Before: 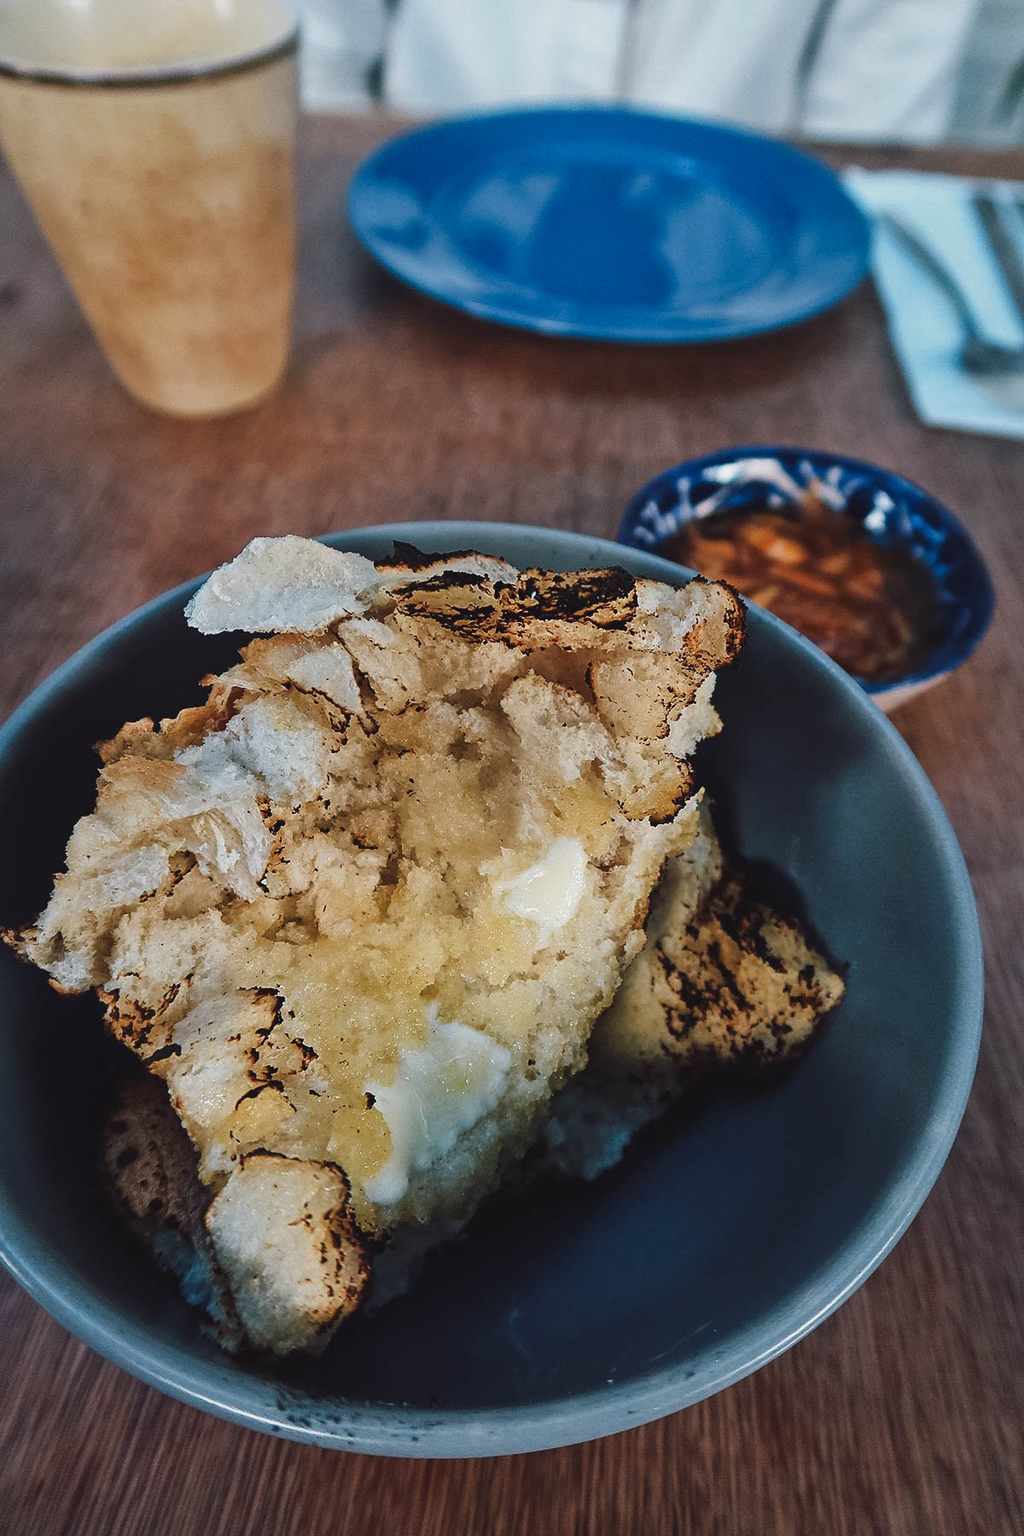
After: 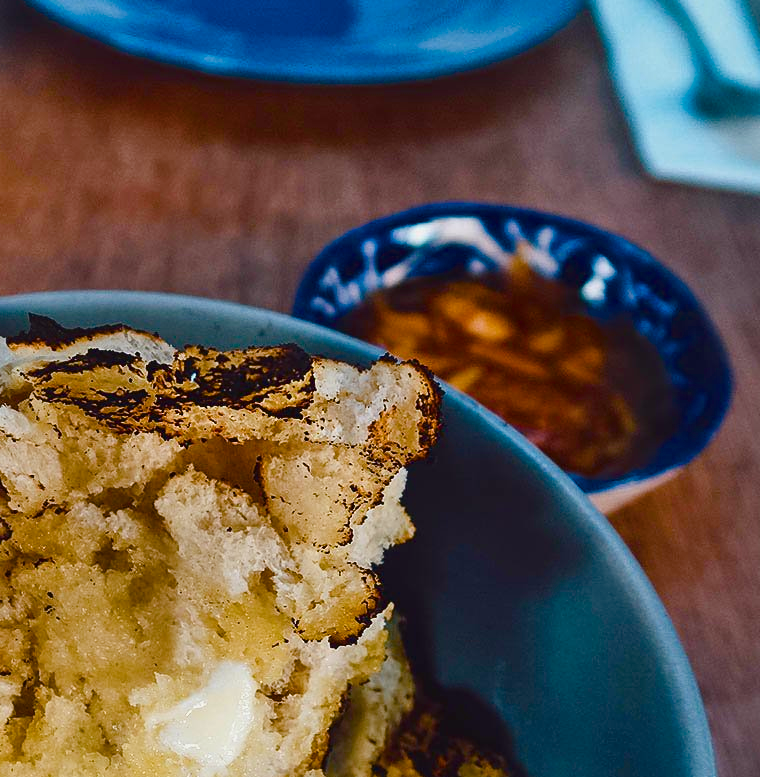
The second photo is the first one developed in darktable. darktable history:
color balance rgb: power › chroma 0.322%, power › hue 23.79°, linear chroma grading › shadows 31.743%, linear chroma grading › global chroma -2.122%, linear chroma grading › mid-tones 4.239%, perceptual saturation grading › global saturation 34.842%, perceptual saturation grading › highlights -29.844%, perceptual saturation grading › shadows 35.863%, global vibrance 40.782%
contrast brightness saturation: contrast 0.113, saturation -0.171
crop: left 36.066%, top 17.795%, right 0.523%, bottom 38.985%
